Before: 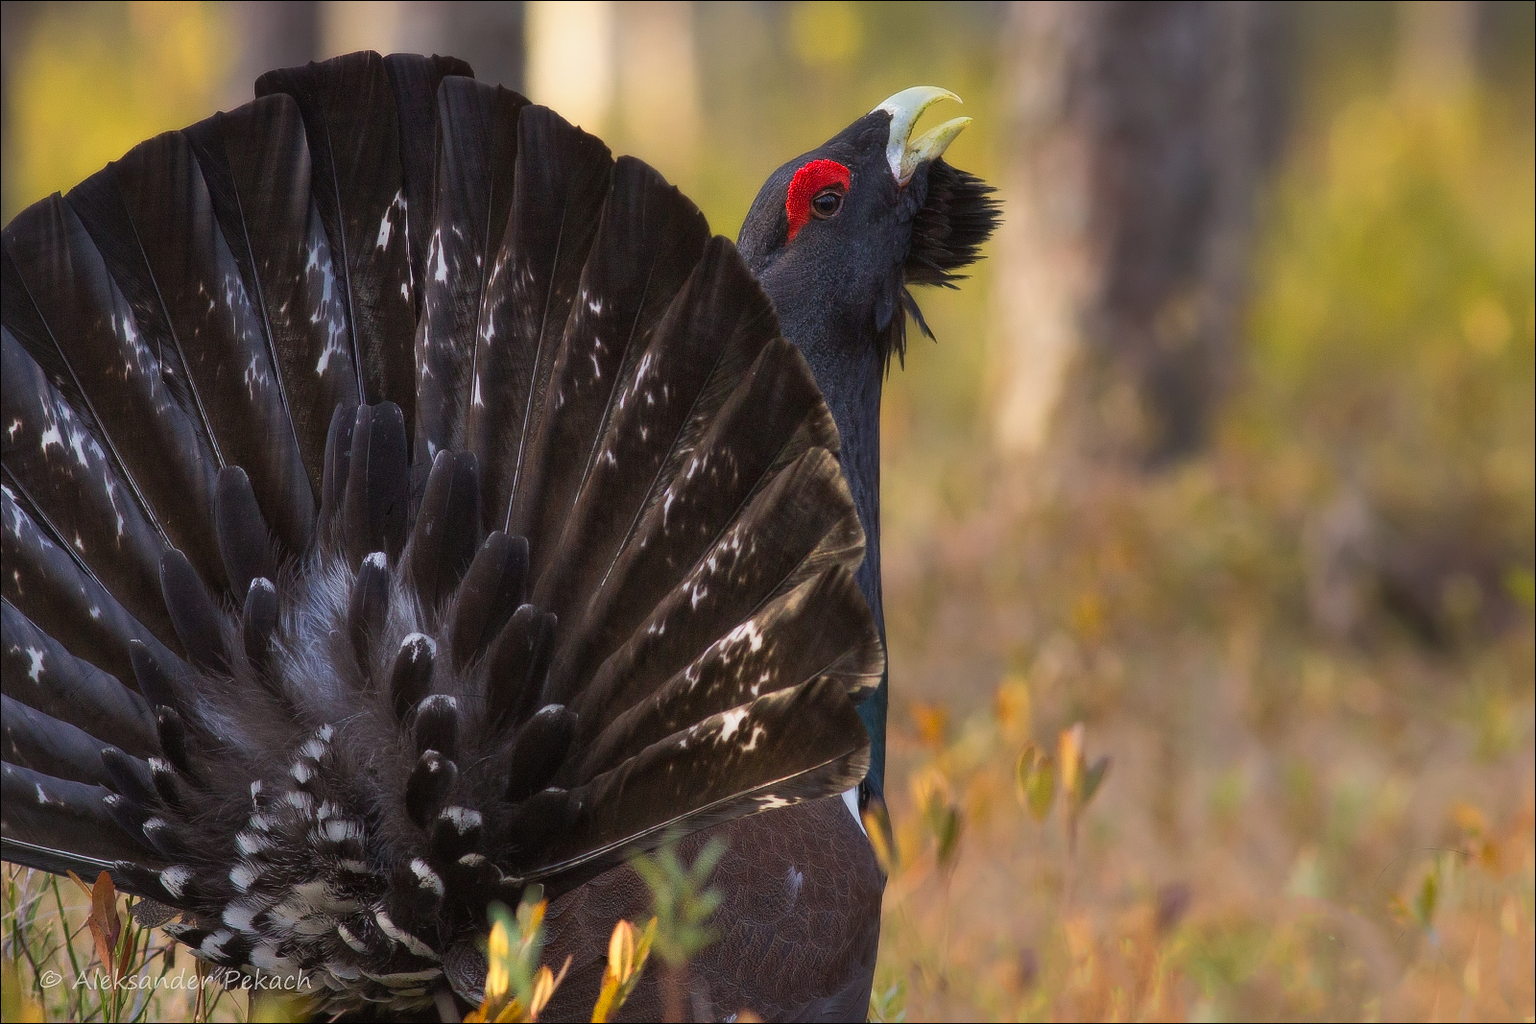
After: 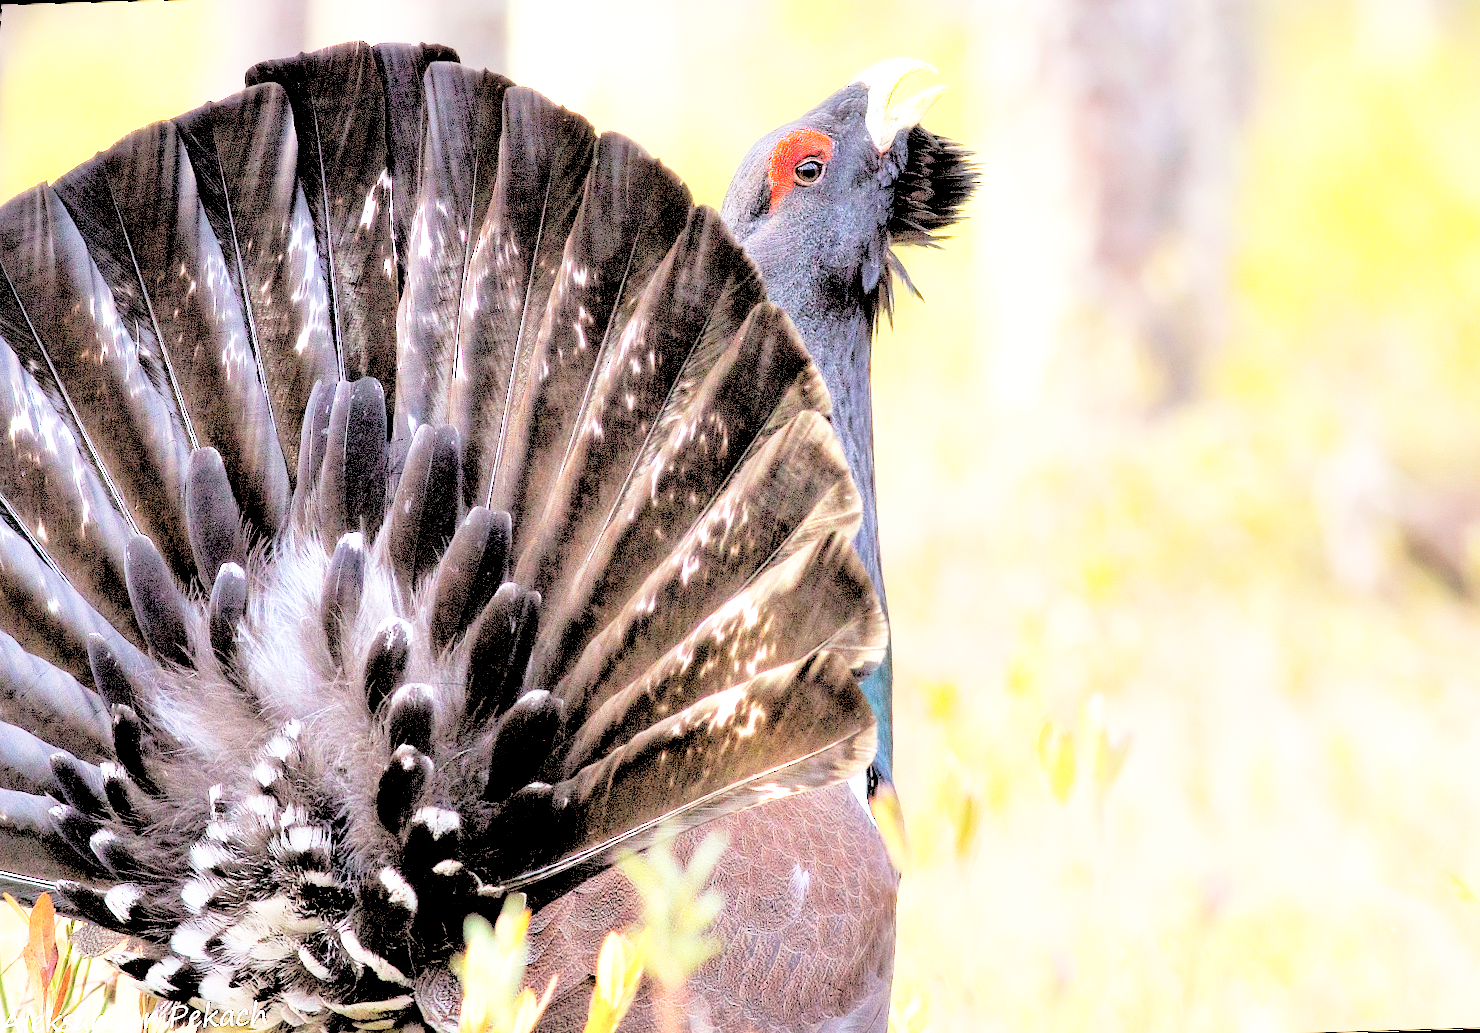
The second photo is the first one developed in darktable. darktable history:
exposure: black level correction 0, exposure 1.45 EV, compensate exposure bias true, compensate highlight preservation false
rotate and perspective: rotation -1.68°, lens shift (vertical) -0.146, crop left 0.049, crop right 0.912, crop top 0.032, crop bottom 0.96
rgb levels: levels [[0.027, 0.429, 0.996], [0, 0.5, 1], [0, 0.5, 1]]
base curve: curves: ch0 [(0, 0) (0.012, 0.01) (0.073, 0.168) (0.31, 0.711) (0.645, 0.957) (1, 1)], preserve colors none
